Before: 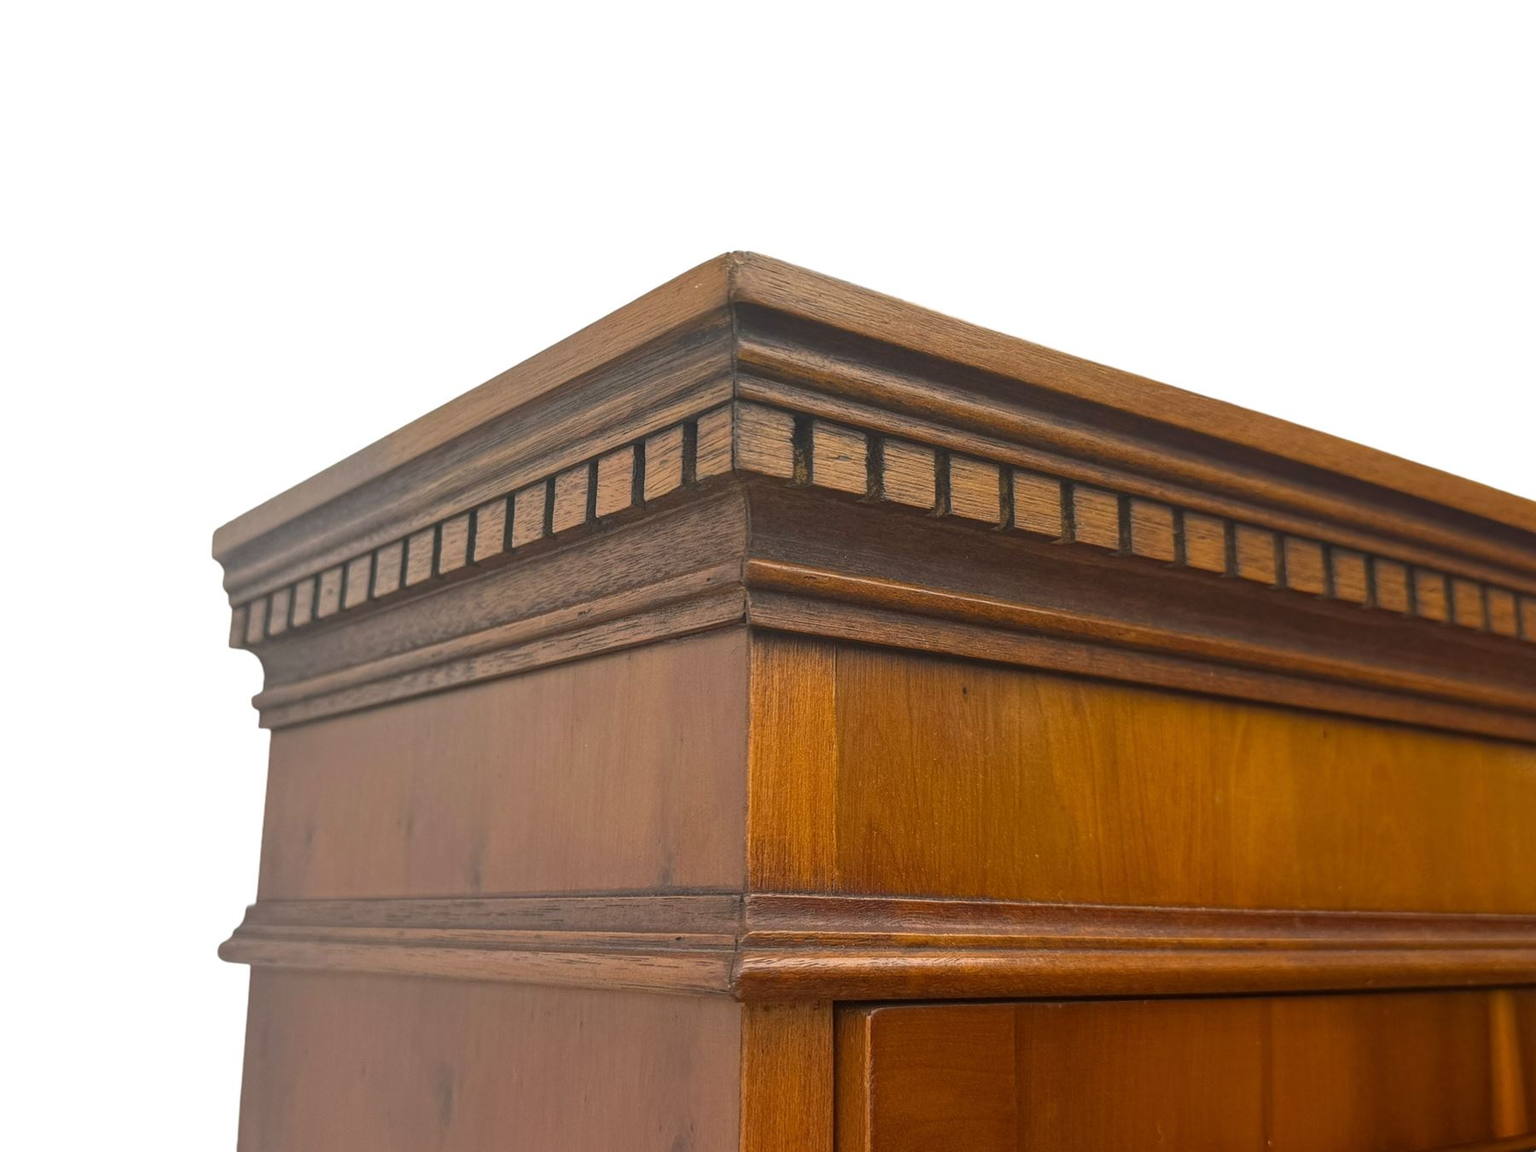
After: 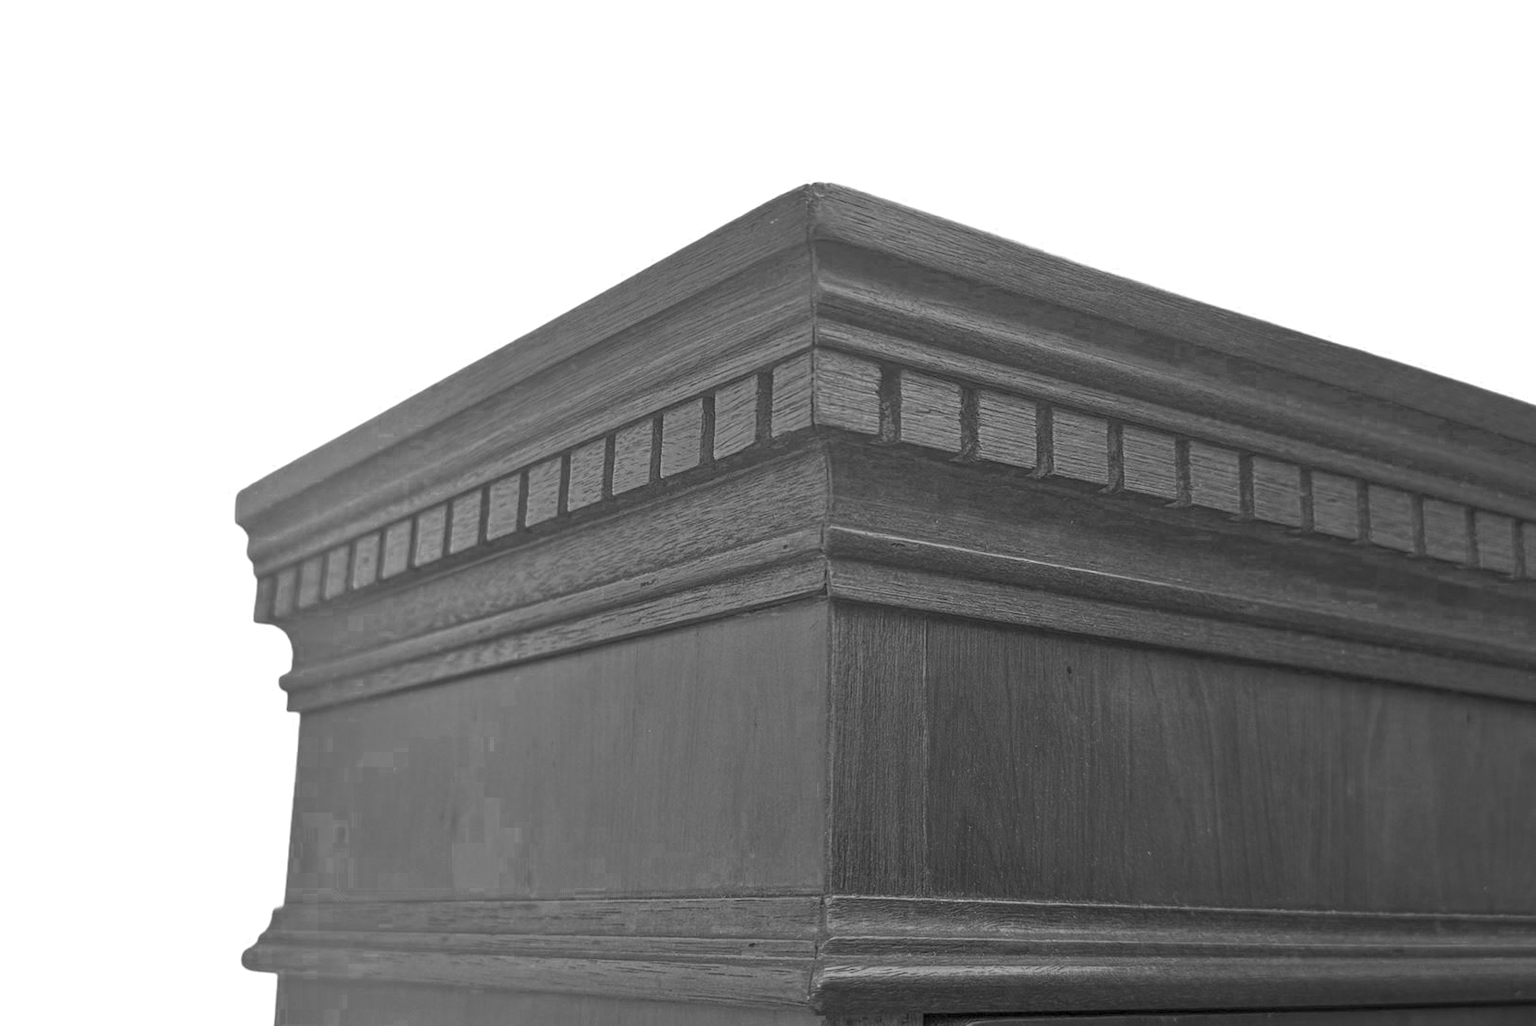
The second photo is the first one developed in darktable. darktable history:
local contrast: highlights 107%, shadows 100%, detail 119%, midtone range 0.2
crop: top 7.508%, right 9.721%, bottom 11.91%
tone equalizer: -7 EV 0.146 EV, -6 EV 0.614 EV, -5 EV 1.17 EV, -4 EV 1.33 EV, -3 EV 1.18 EV, -2 EV 0.6 EV, -1 EV 0.161 EV
color zones: curves: ch0 [(0.002, 0.589) (0.107, 0.484) (0.146, 0.249) (0.217, 0.352) (0.309, 0.525) (0.39, 0.404) (0.455, 0.169) (0.597, 0.055) (0.724, 0.212) (0.775, 0.691) (0.869, 0.571) (1, 0.587)]; ch1 [(0, 0) (0.143, 0) (0.286, 0) (0.429, 0) (0.571, 0) (0.714, 0) (0.857, 0)]
